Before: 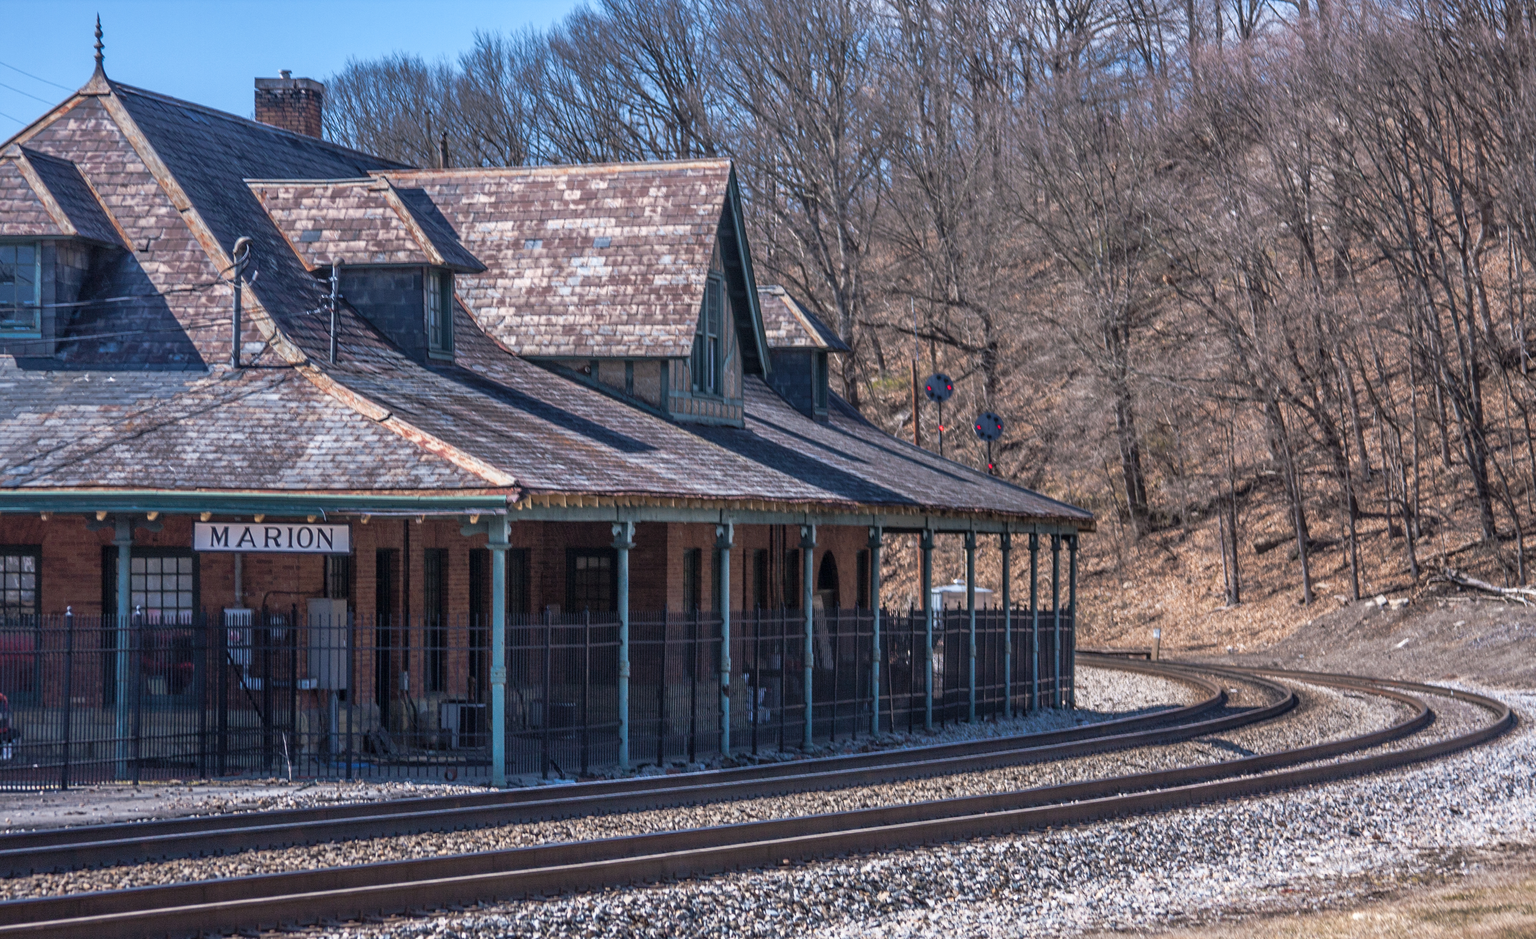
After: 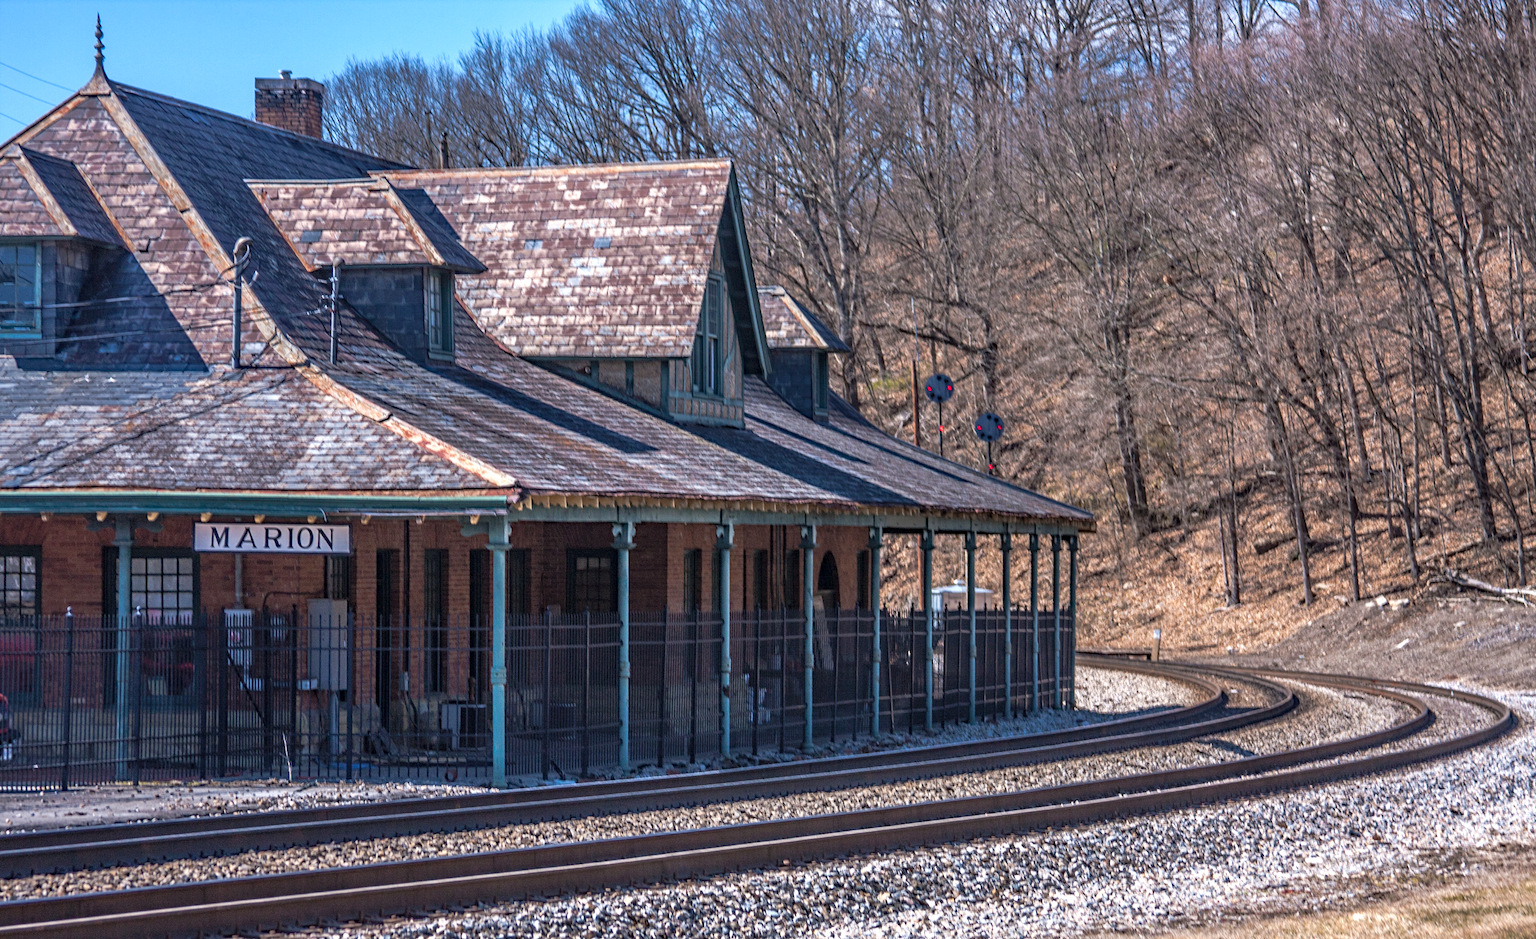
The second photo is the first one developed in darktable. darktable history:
exposure: exposure 0.297 EV, compensate highlight preservation false
haze removal: strength 0.281, distance 0.245, compatibility mode true, adaptive false
